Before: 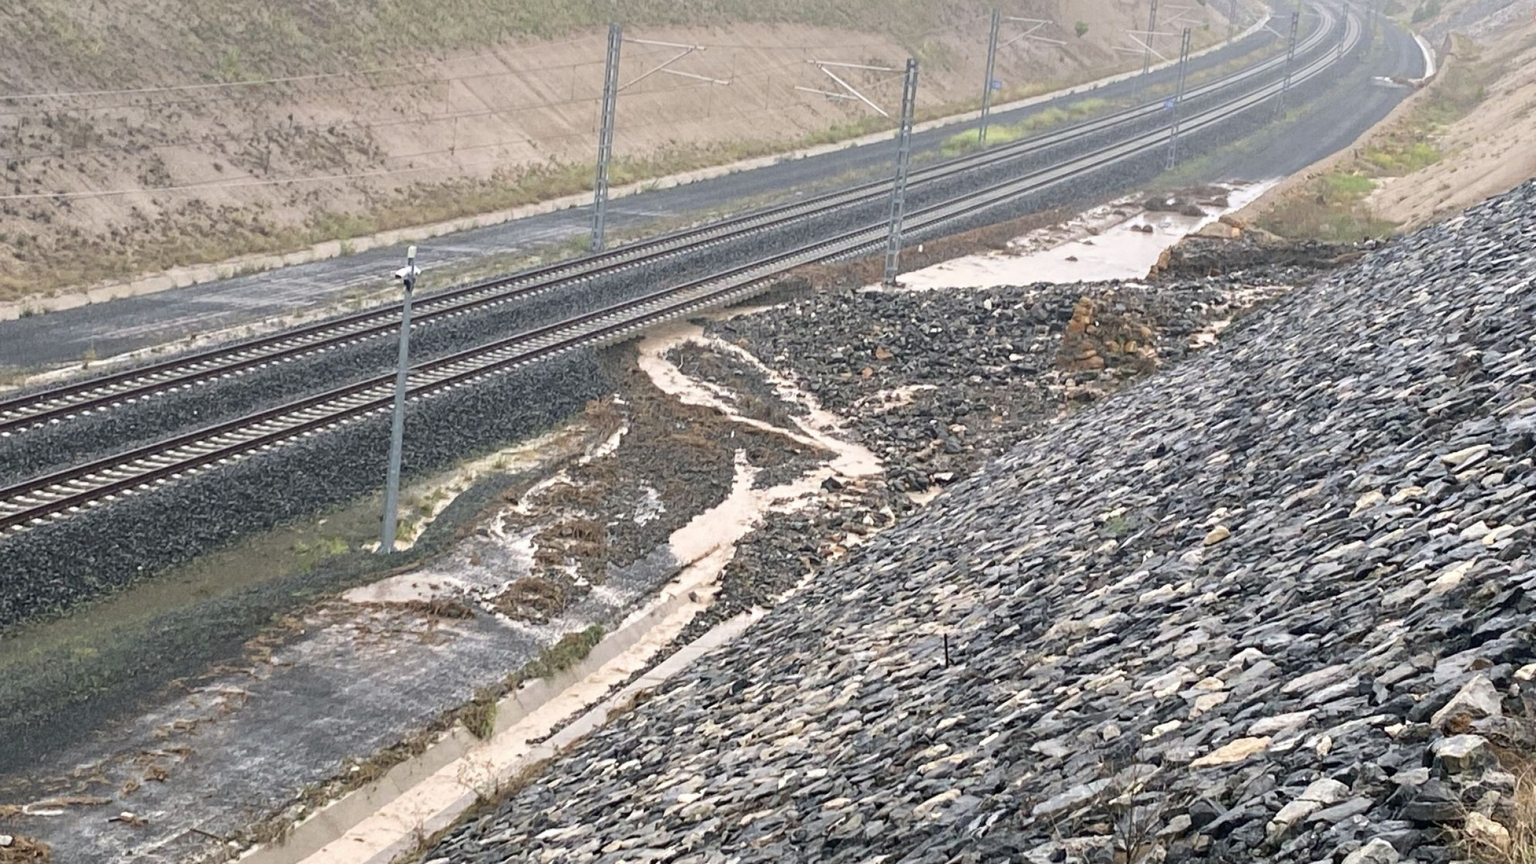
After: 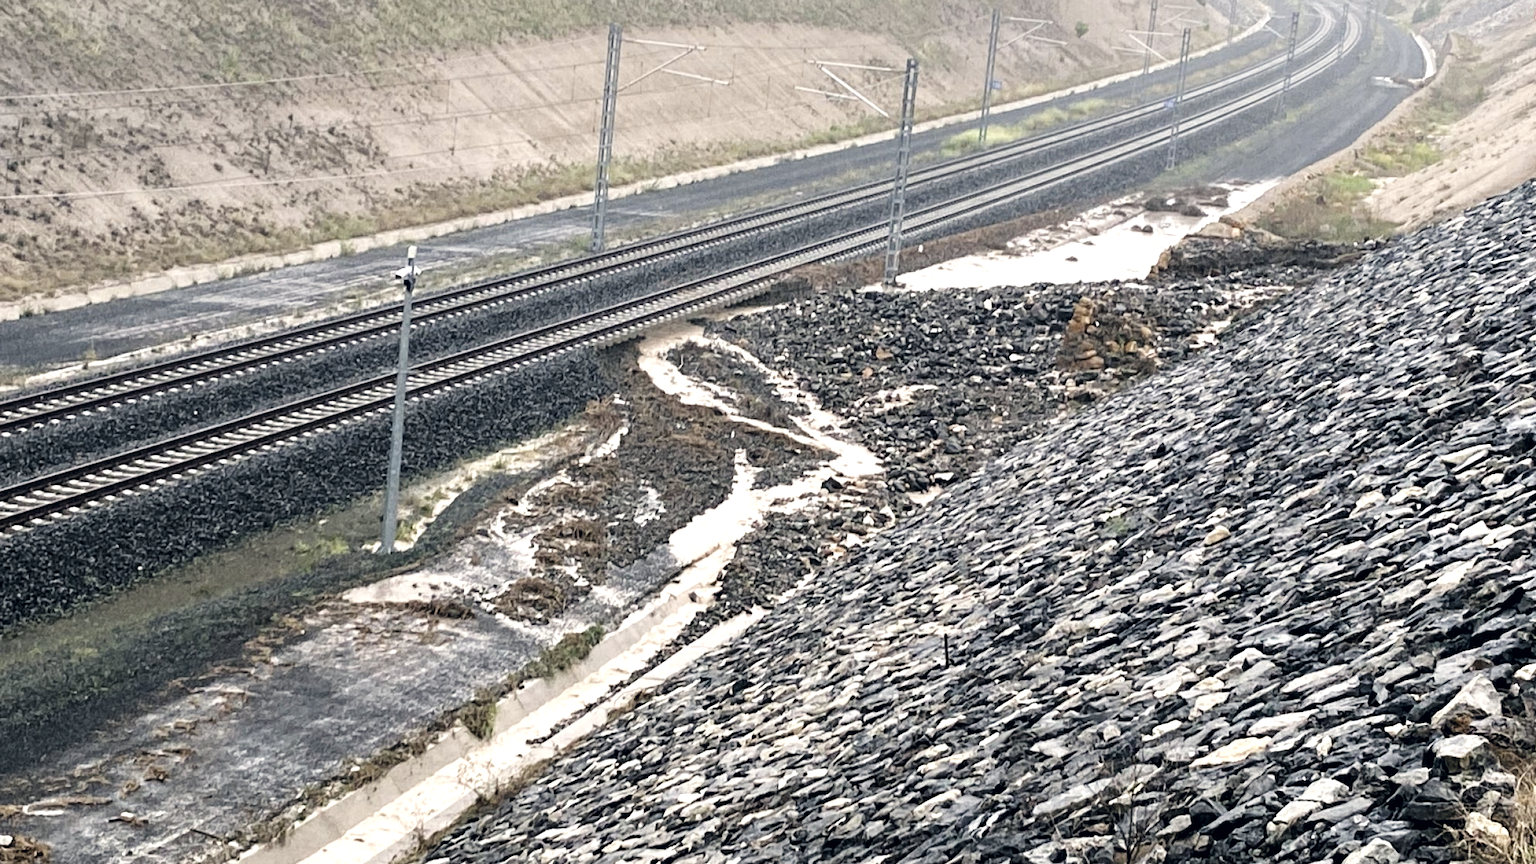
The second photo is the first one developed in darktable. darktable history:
levels: levels [0.044, 0.475, 0.791]
filmic rgb: black relative exposure -7.65 EV, white relative exposure 4.56 EV, hardness 3.61, contrast 0.986, preserve chrominance no, color science v4 (2020), iterations of high-quality reconstruction 10, contrast in shadows soft
color correction: highlights a* 0.453, highlights b* 2.72, shadows a* -1.38, shadows b* -4.71
